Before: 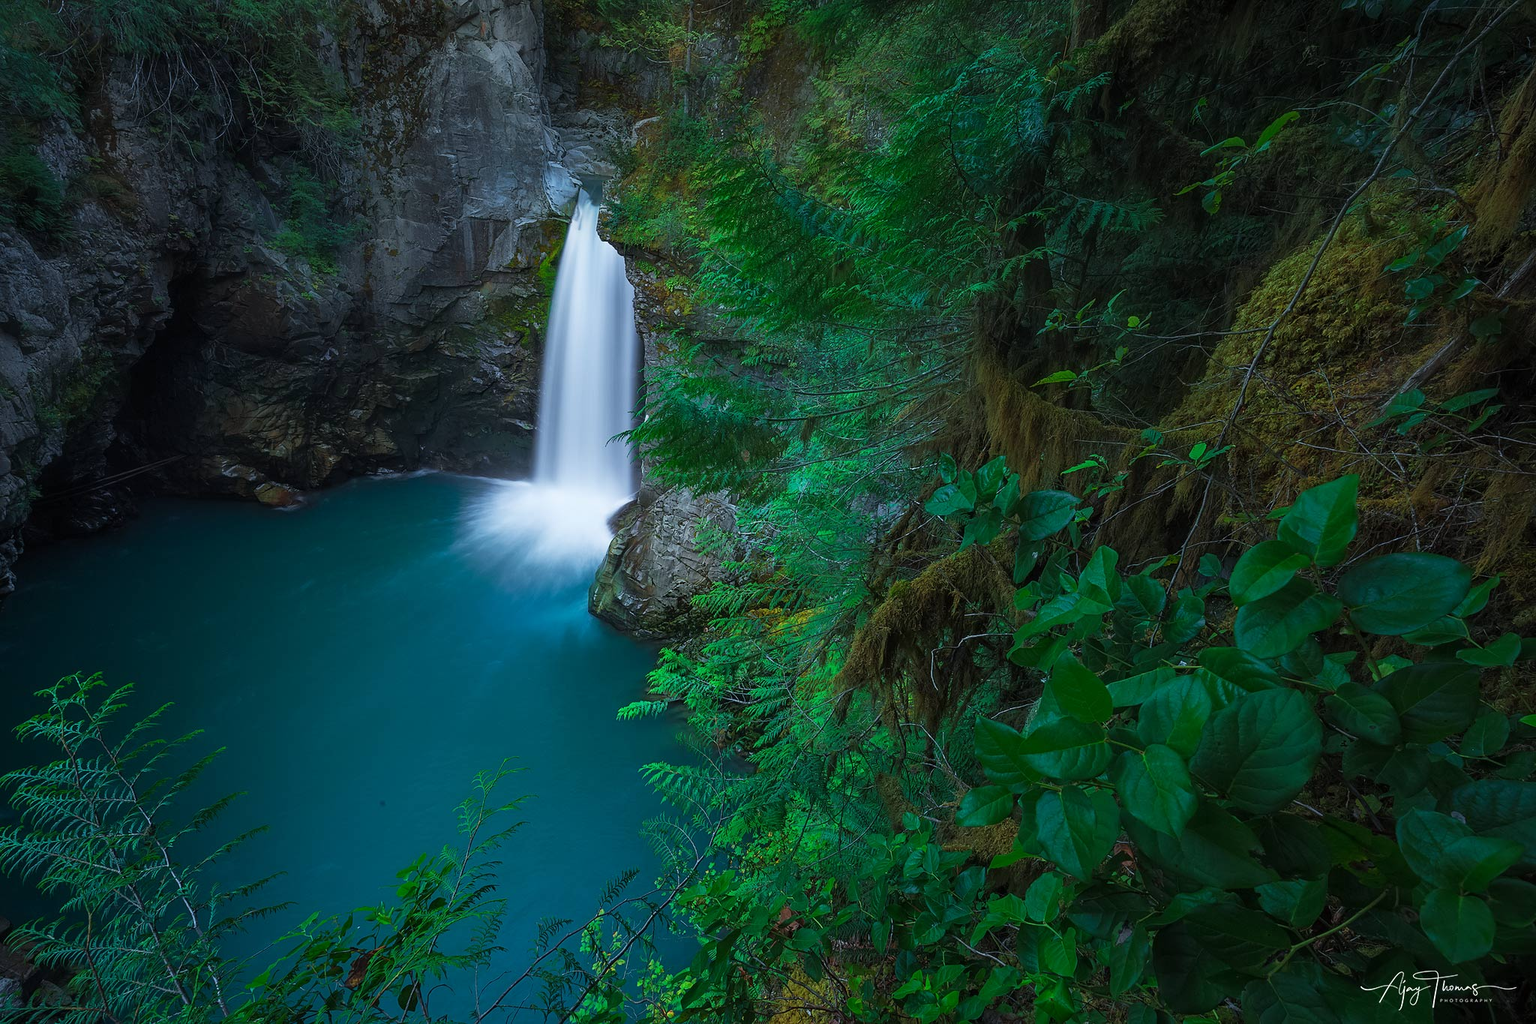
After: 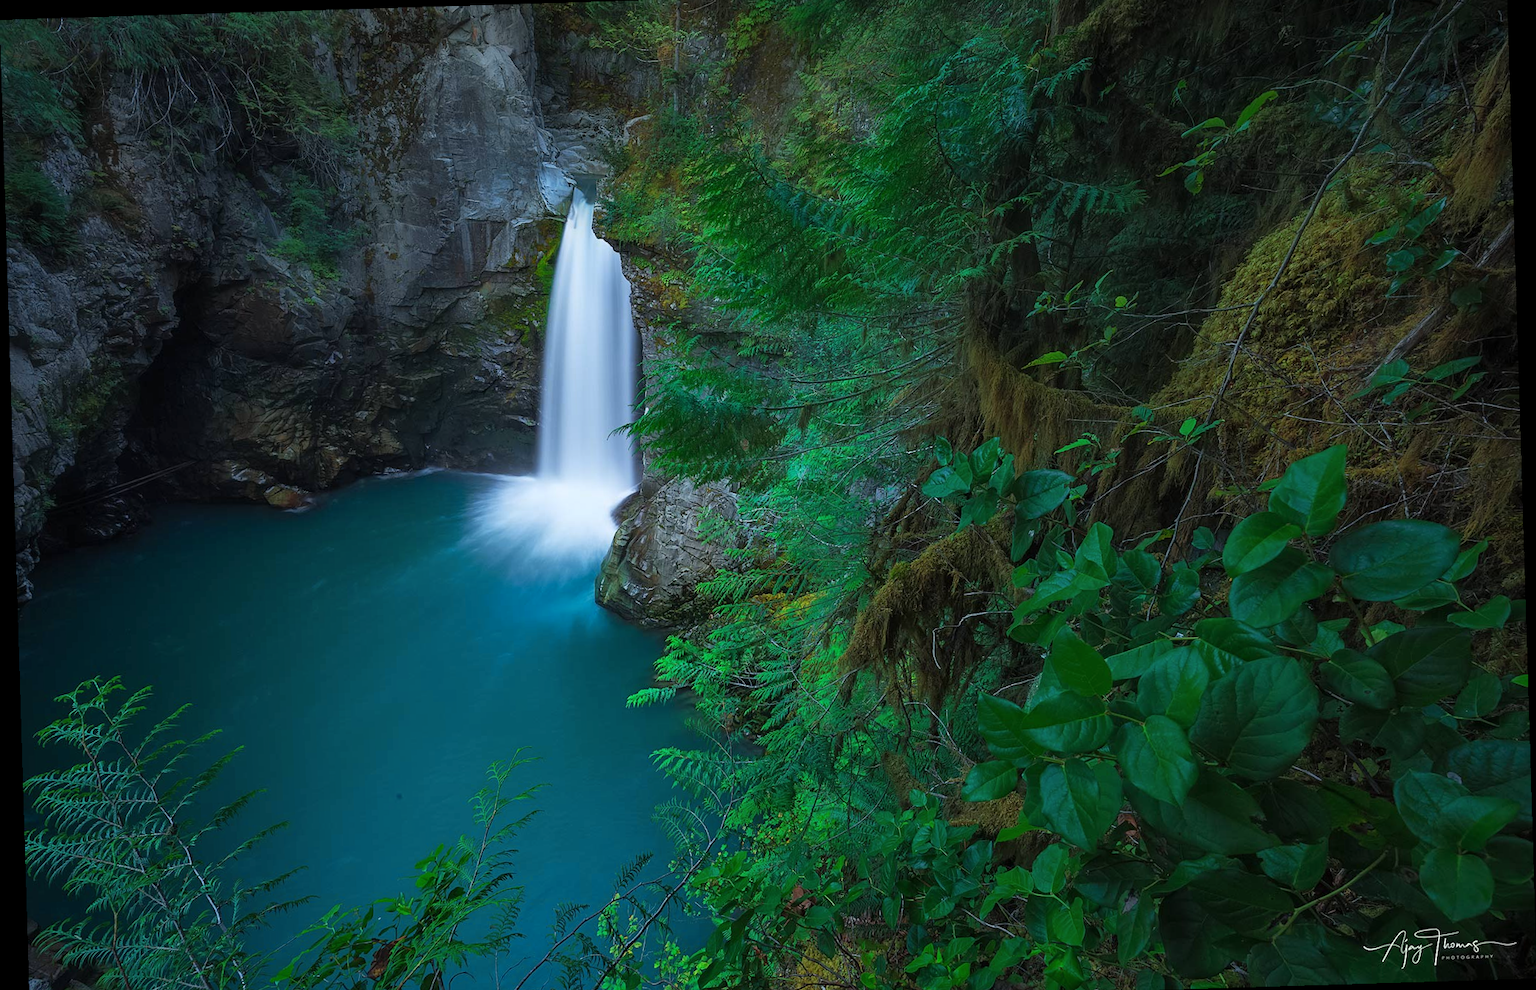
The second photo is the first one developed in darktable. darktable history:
color zones: curves: ch0 [(0.068, 0.464) (0.25, 0.5) (0.48, 0.508) (0.75, 0.536) (0.886, 0.476) (0.967, 0.456)]; ch1 [(0.066, 0.456) (0.25, 0.5) (0.616, 0.508) (0.746, 0.56) (0.934, 0.444)]
crop and rotate: top 2.479%, bottom 3.018%
shadows and highlights: shadows 25, highlights -25
rotate and perspective: rotation -1.75°, automatic cropping off
